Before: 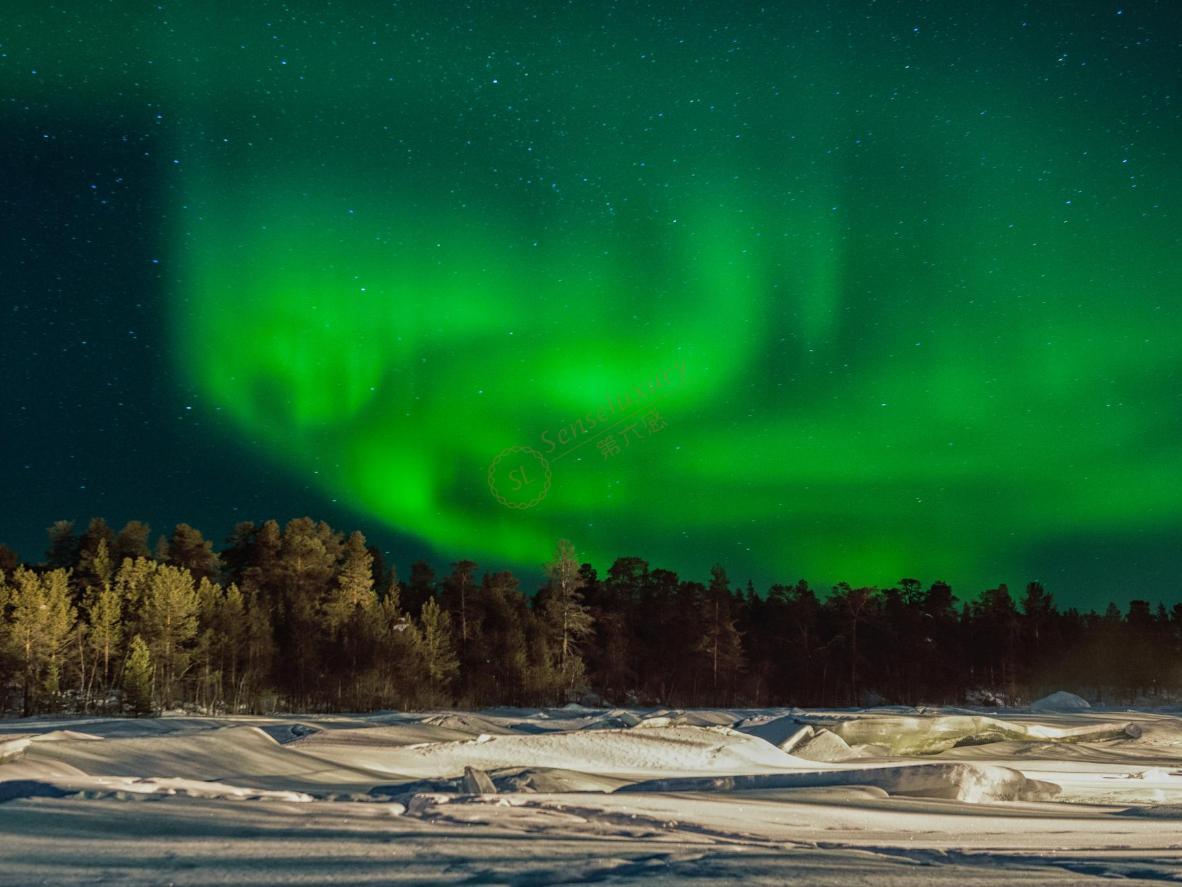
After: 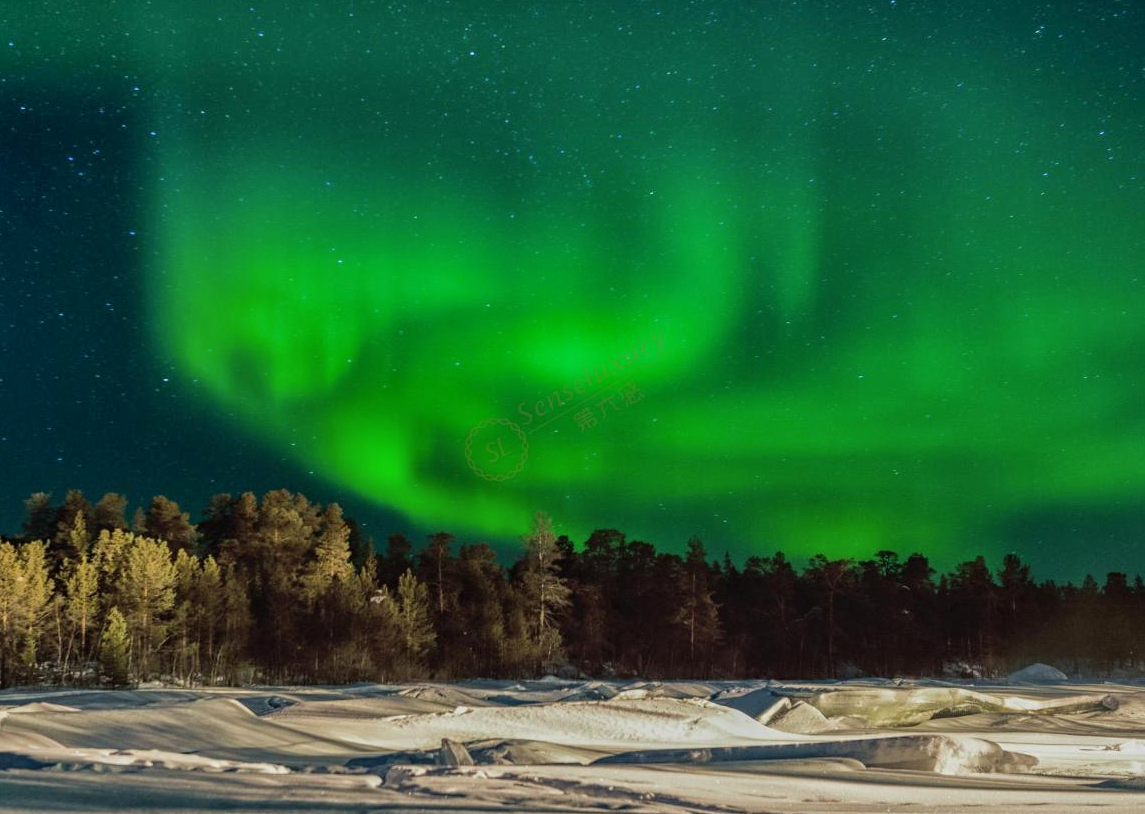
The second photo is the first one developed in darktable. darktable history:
shadows and highlights: low approximation 0.01, soften with gaussian
crop: left 1.964%, top 3.251%, right 1.122%, bottom 4.933%
